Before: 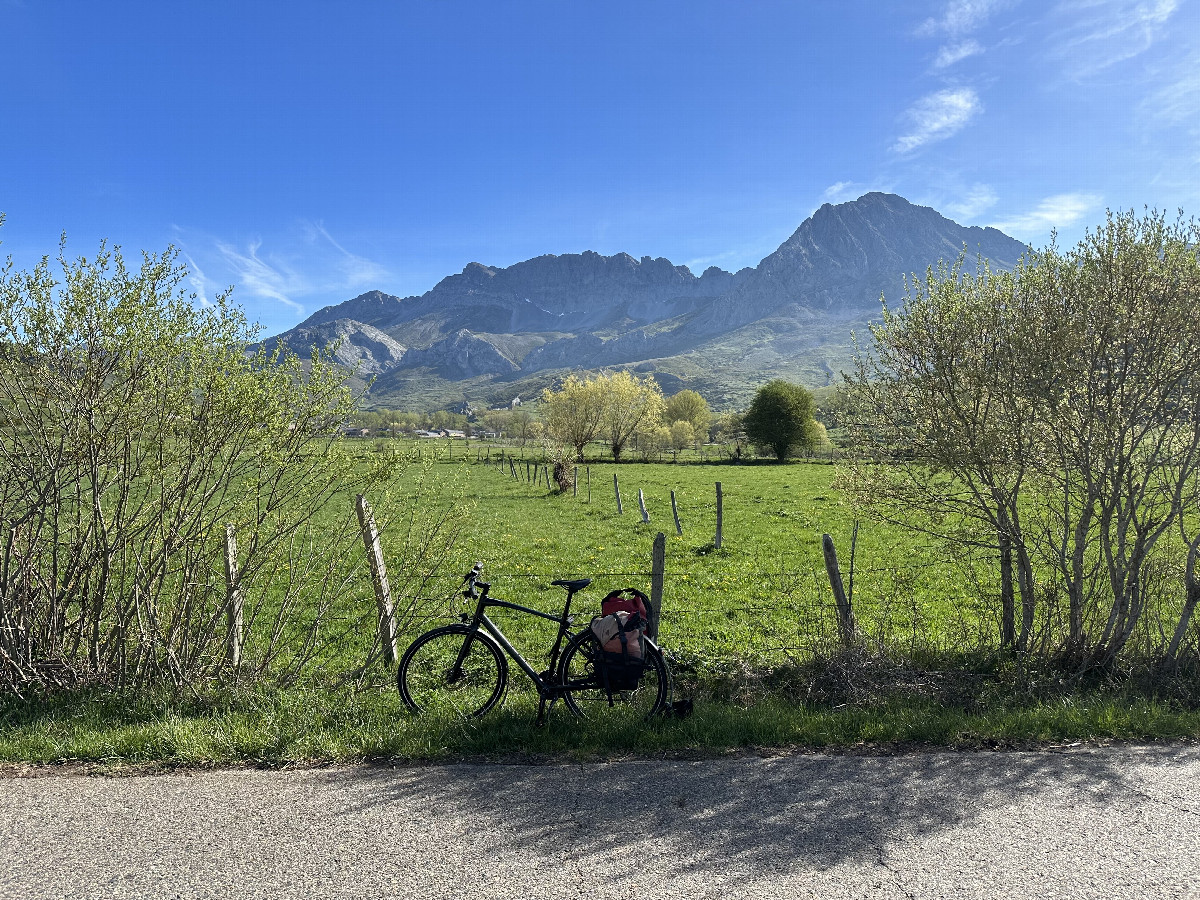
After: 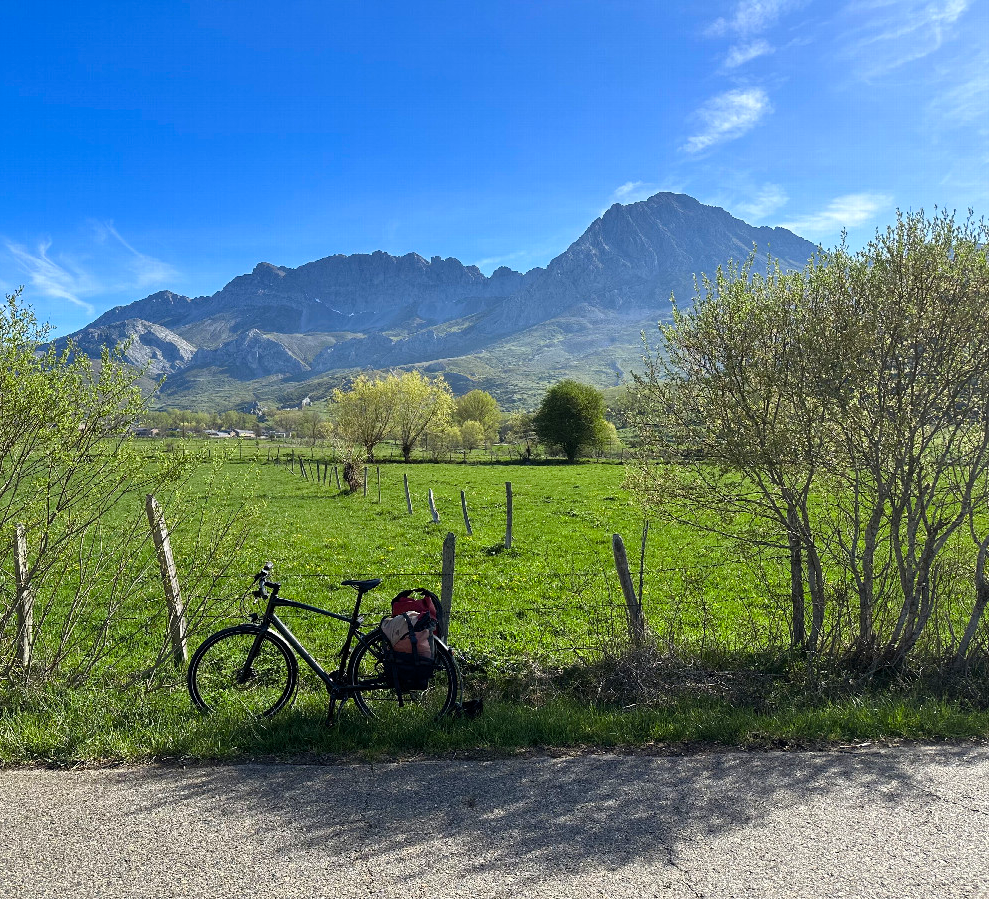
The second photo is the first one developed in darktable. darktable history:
crop: left 17.582%, bottom 0.031%
color balance rgb: perceptual saturation grading › global saturation 30%, global vibrance 20%
color zones: curves: ch1 [(0.113, 0.438) (0.75, 0.5)]; ch2 [(0.12, 0.526) (0.75, 0.5)]
